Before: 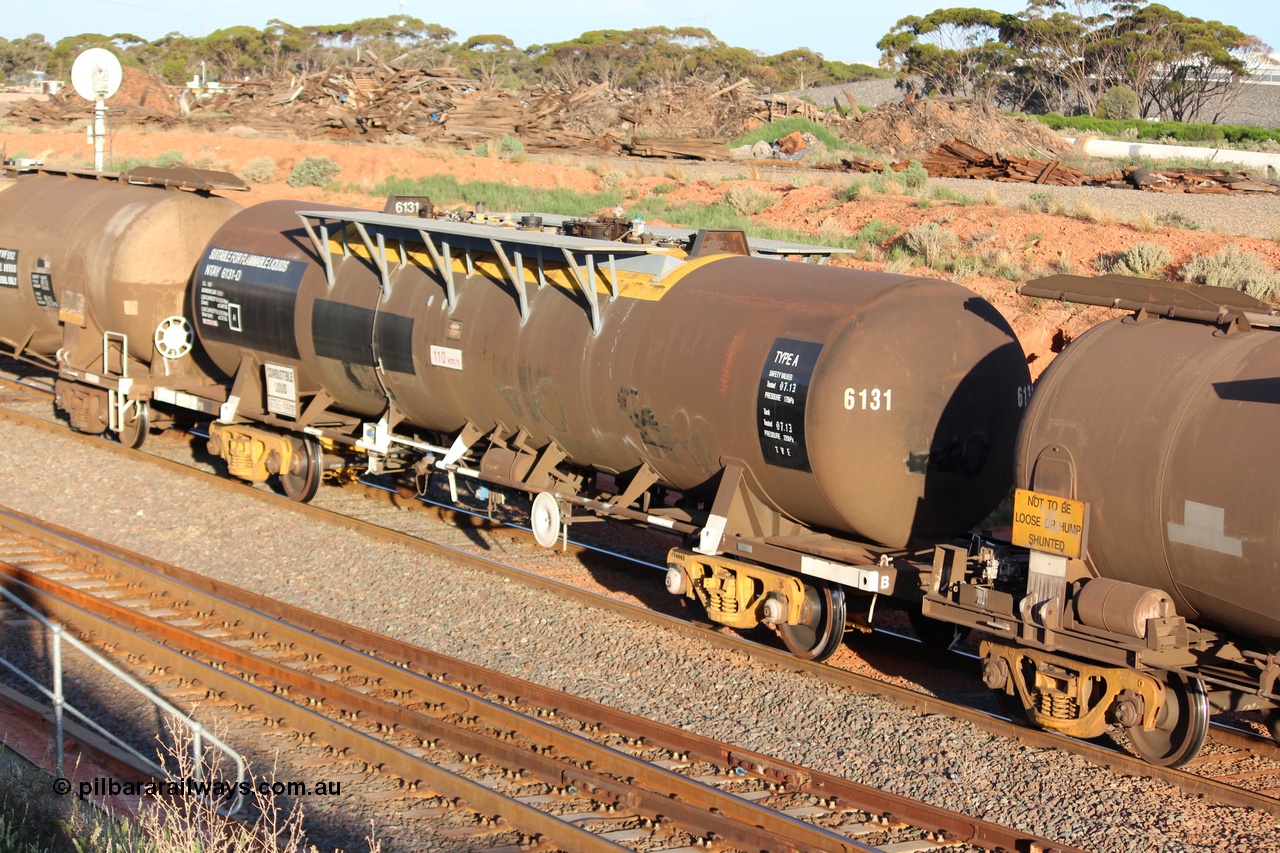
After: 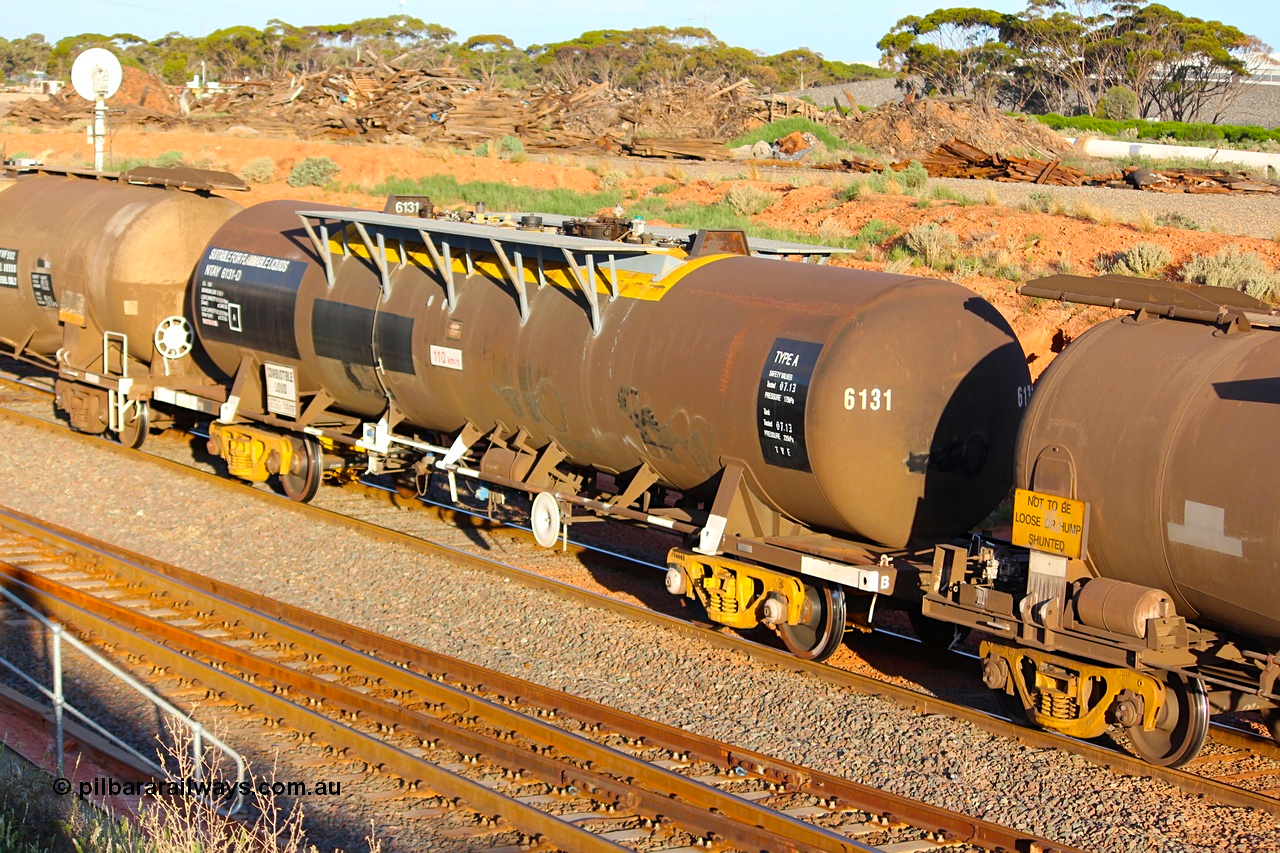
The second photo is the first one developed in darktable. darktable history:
sharpen: amount 0.209
color balance rgb: perceptual saturation grading › global saturation 30.113%, global vibrance 14.301%
